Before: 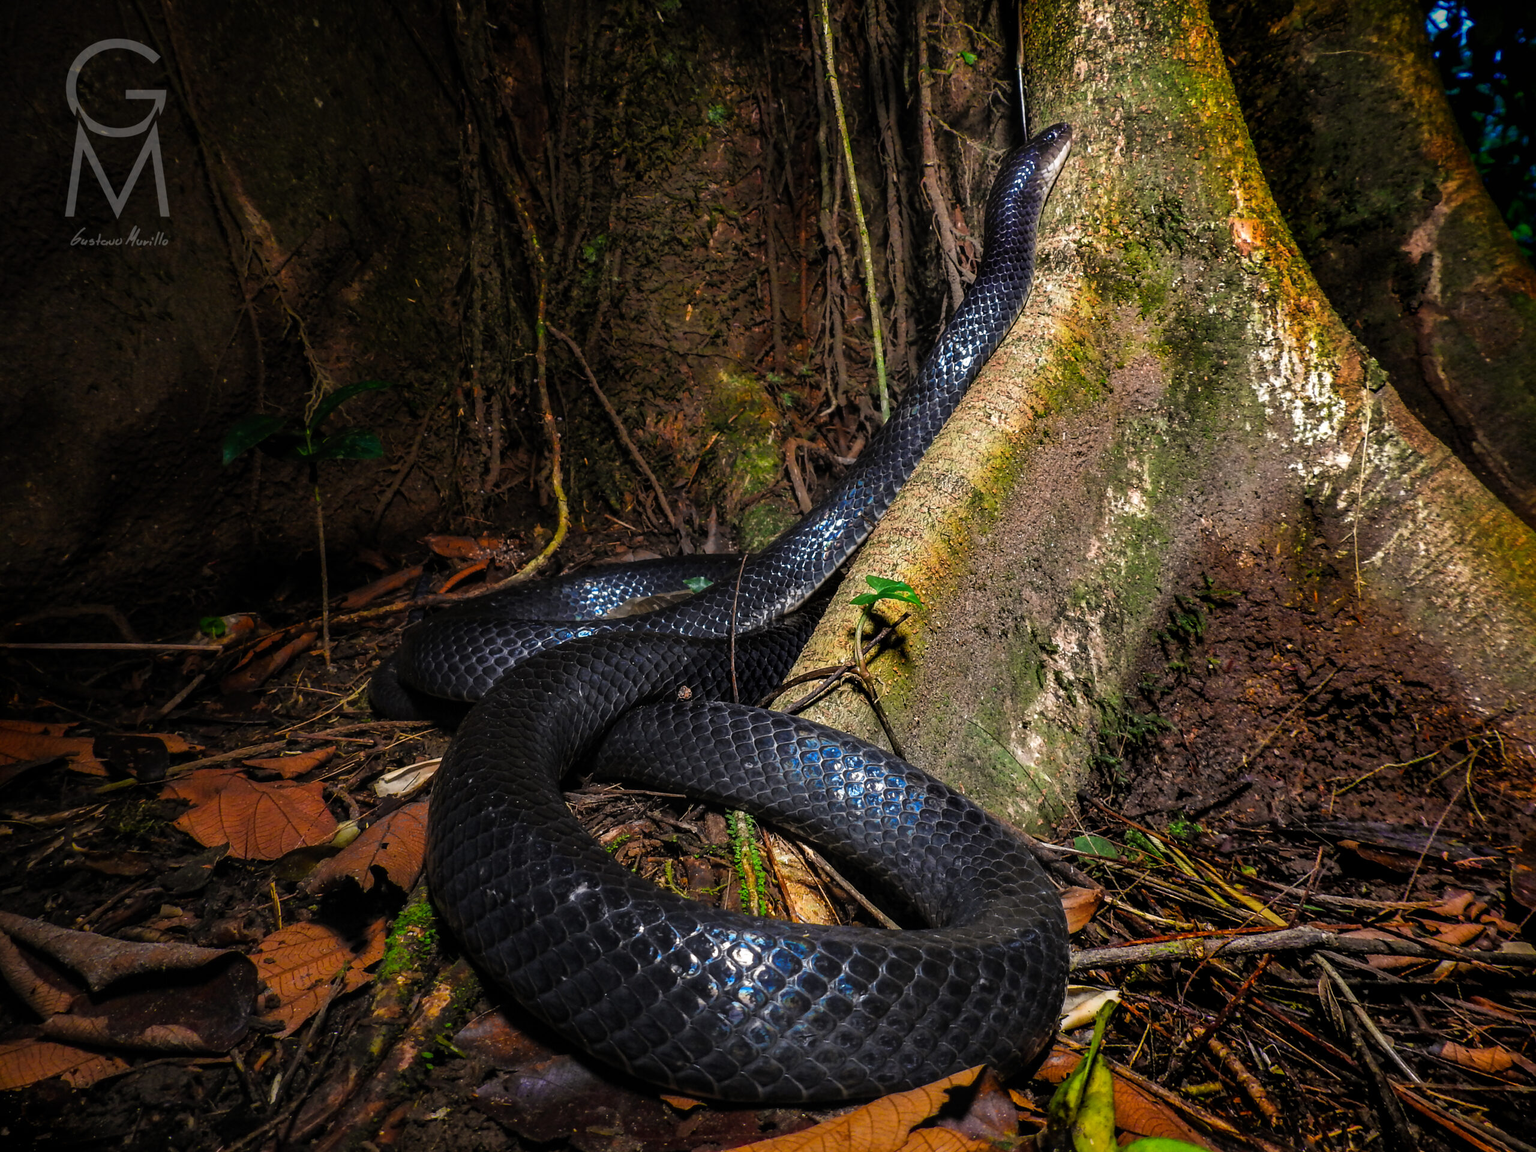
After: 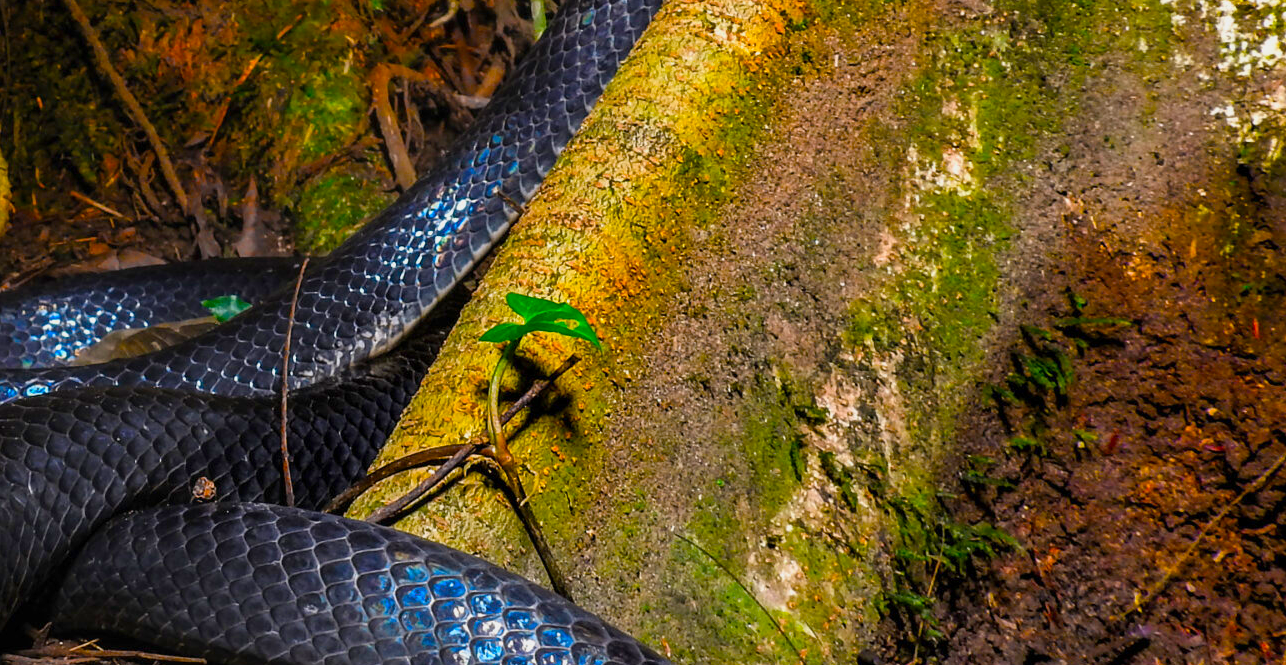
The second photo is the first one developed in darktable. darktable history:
crop: left 36.607%, top 34.735%, right 13.146%, bottom 30.611%
color balance: input saturation 134.34%, contrast -10.04%, contrast fulcrum 19.67%, output saturation 133.51%
